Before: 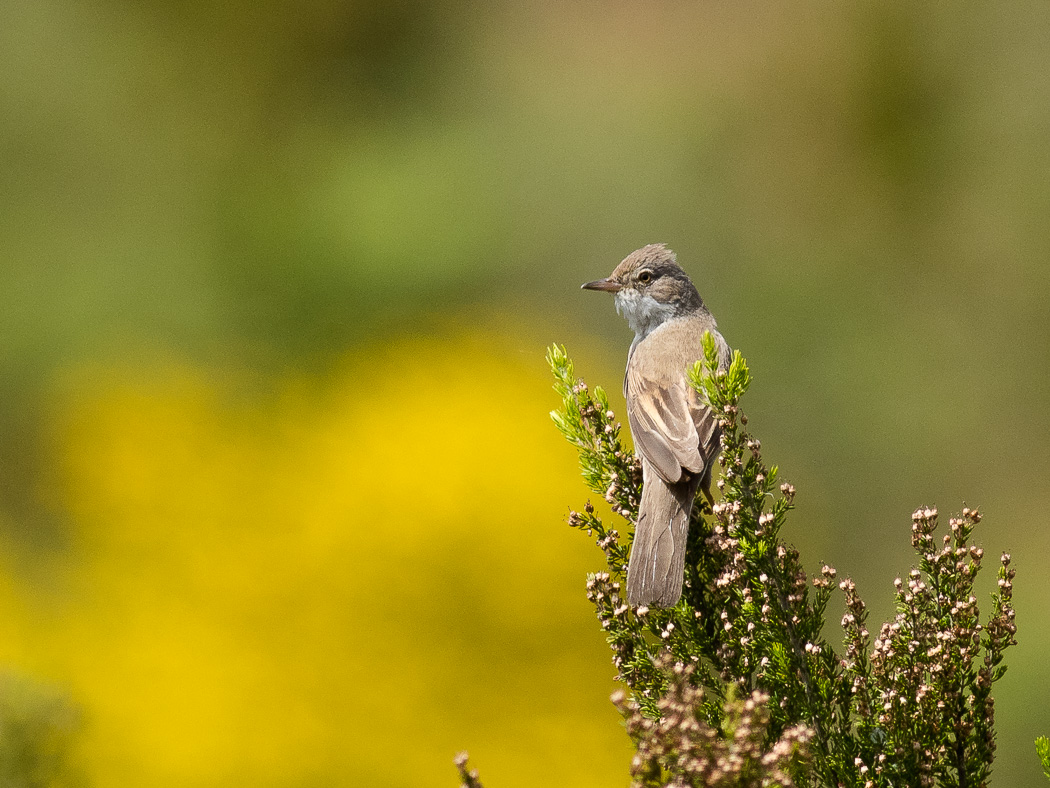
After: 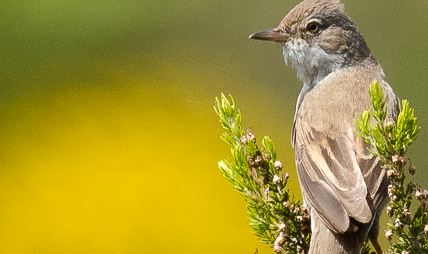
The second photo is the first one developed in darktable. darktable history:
crop: left 31.696%, top 31.806%, right 27.47%, bottom 35.958%
shadows and highlights: shadows 13.06, white point adjustment 1.11, soften with gaussian
